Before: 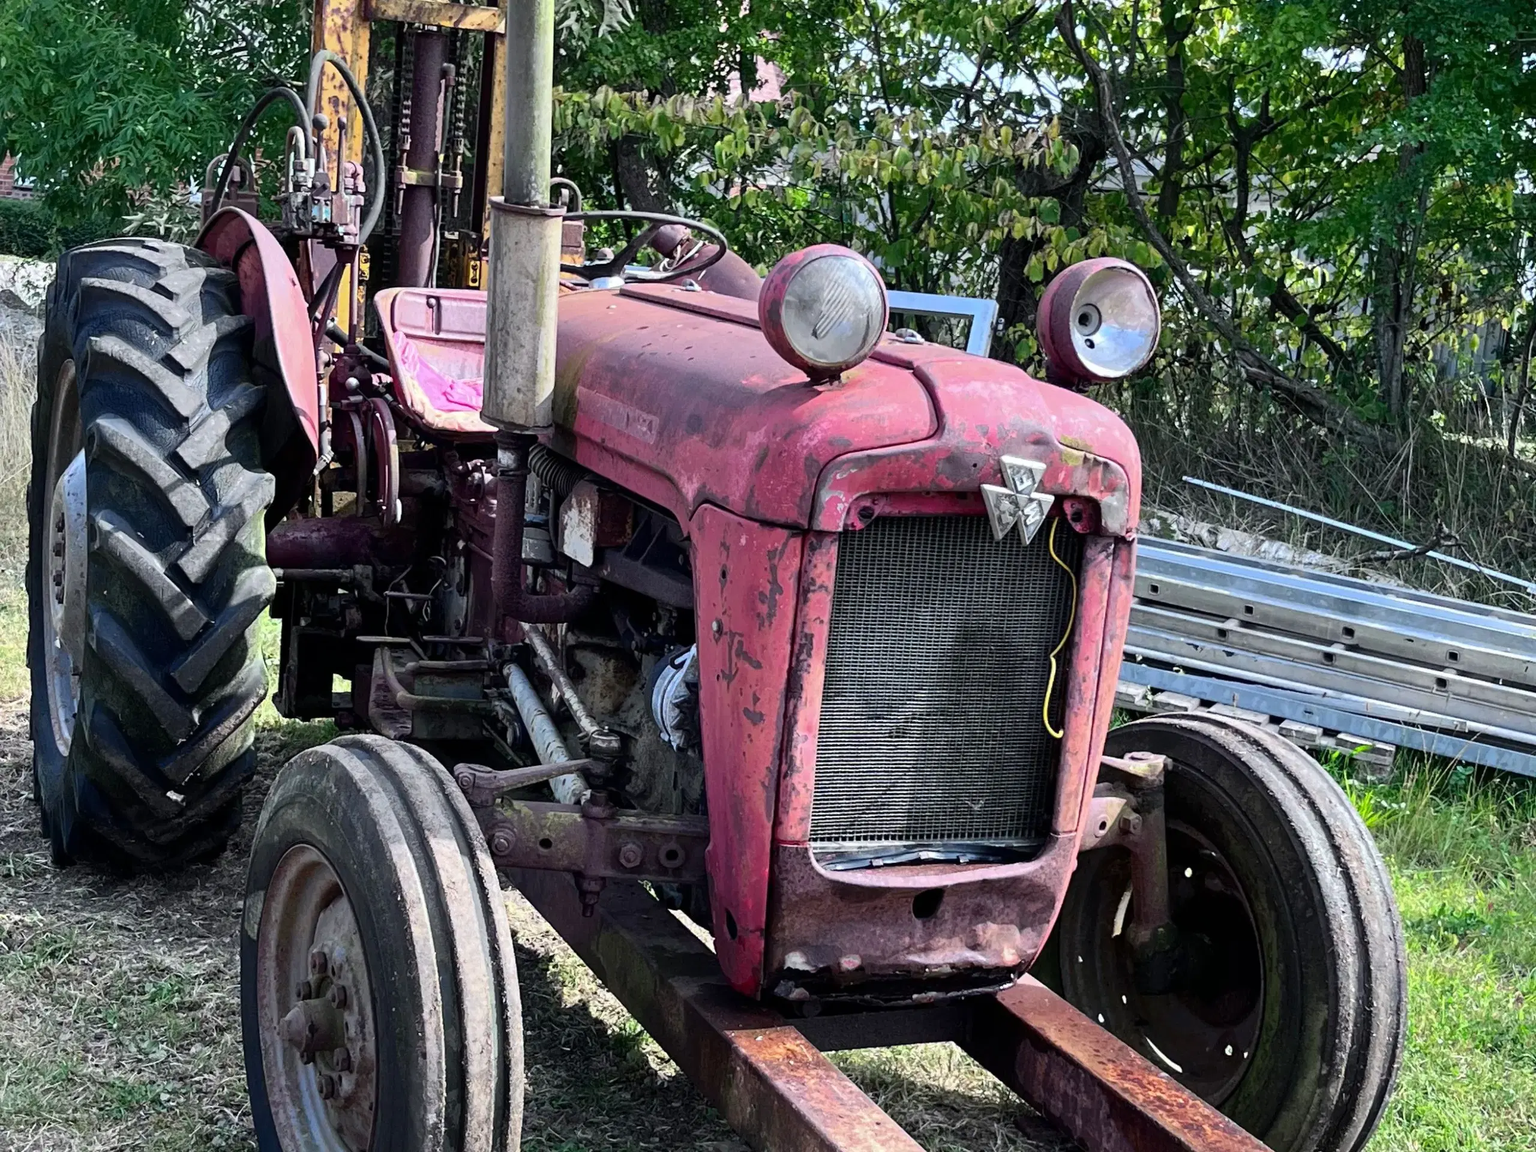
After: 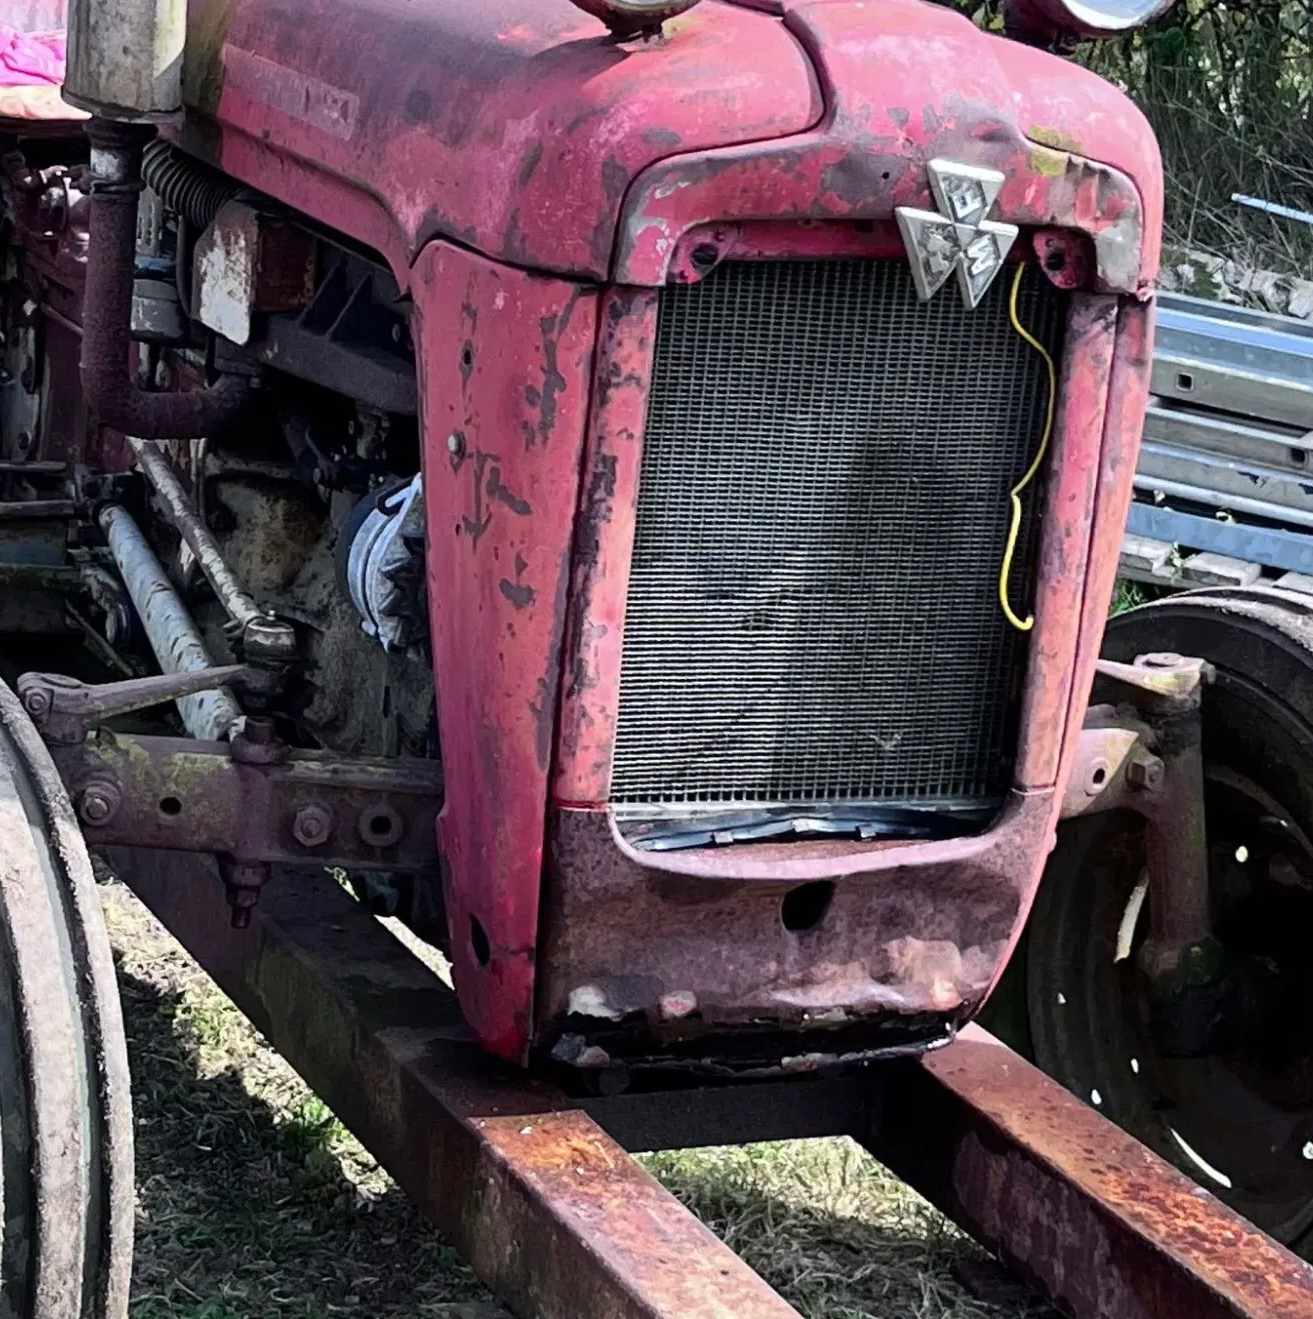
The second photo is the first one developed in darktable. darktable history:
crop and rotate: left 28.905%, top 31.279%, right 19.804%
